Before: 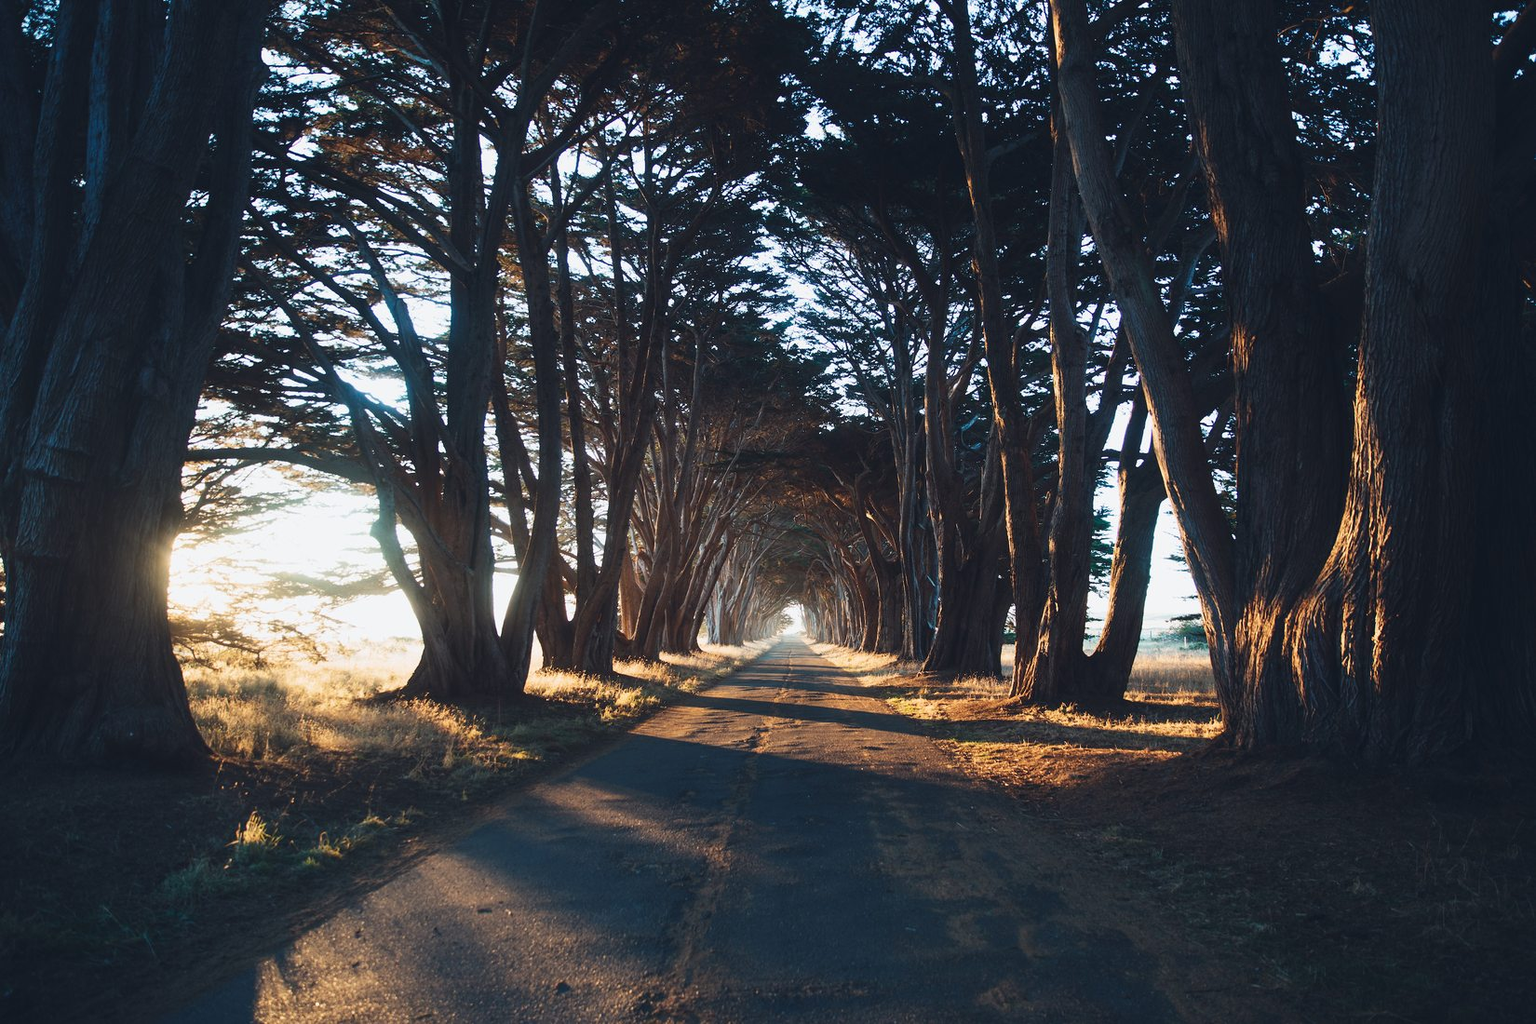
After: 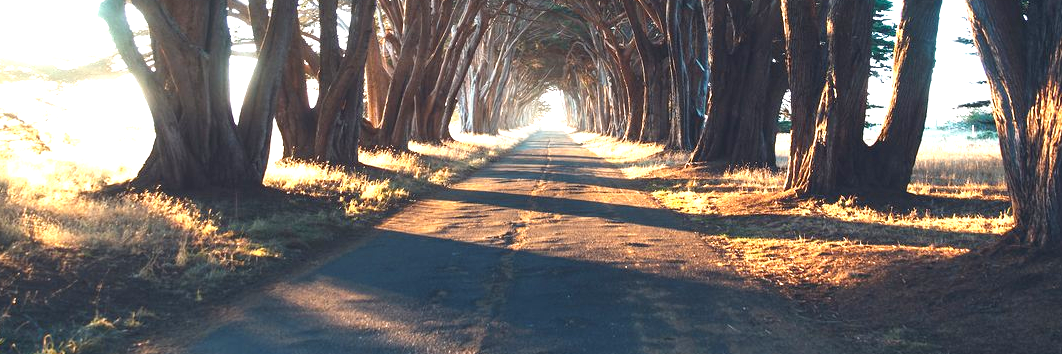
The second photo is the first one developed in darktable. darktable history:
exposure: exposure 1.09 EV, compensate highlight preservation false
crop: left 18.208%, top 50.866%, right 17.375%, bottom 16.898%
